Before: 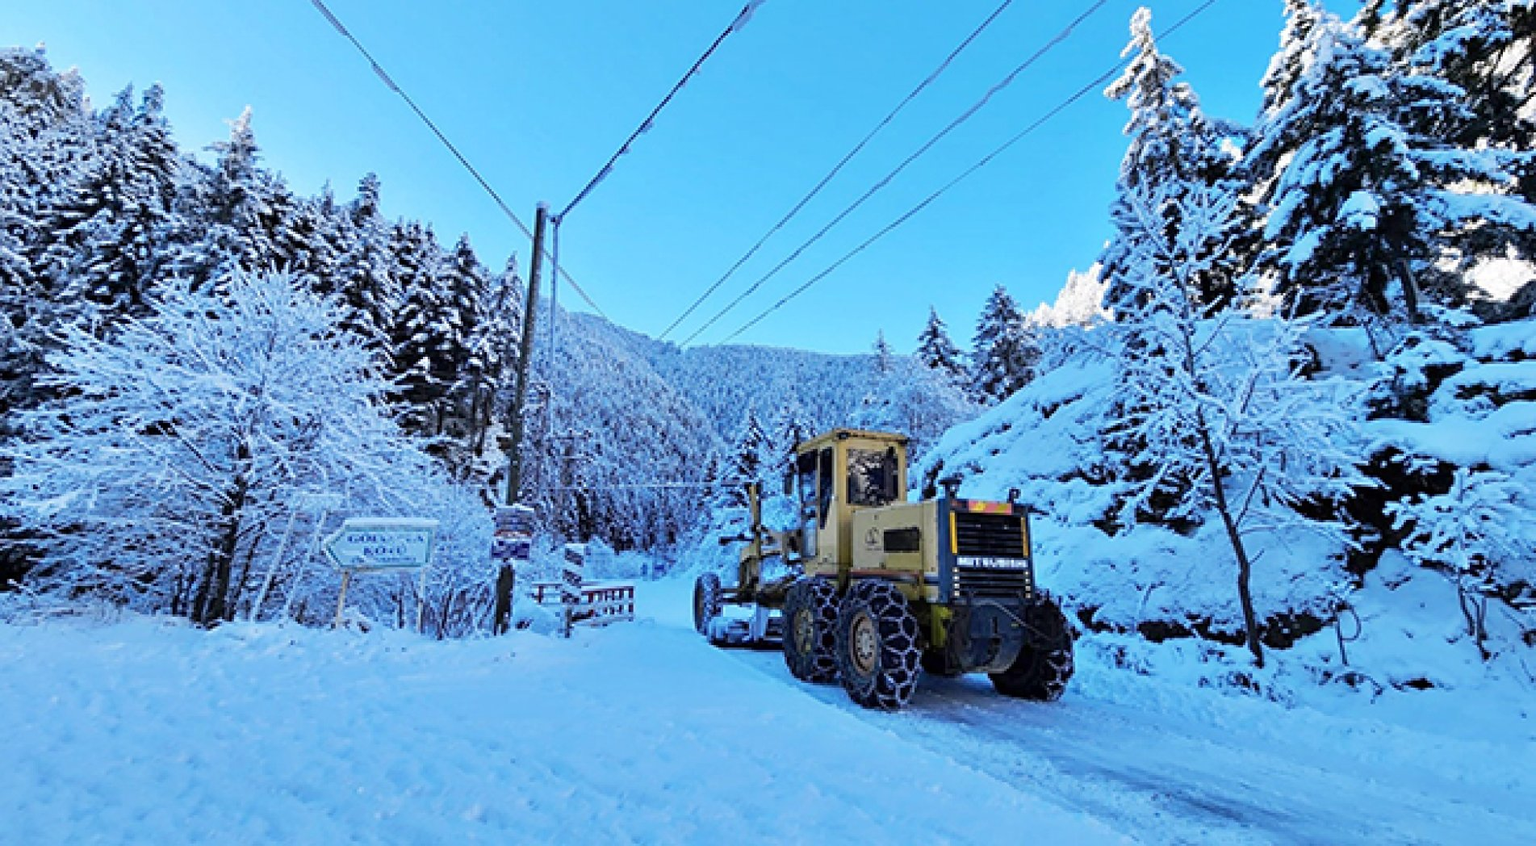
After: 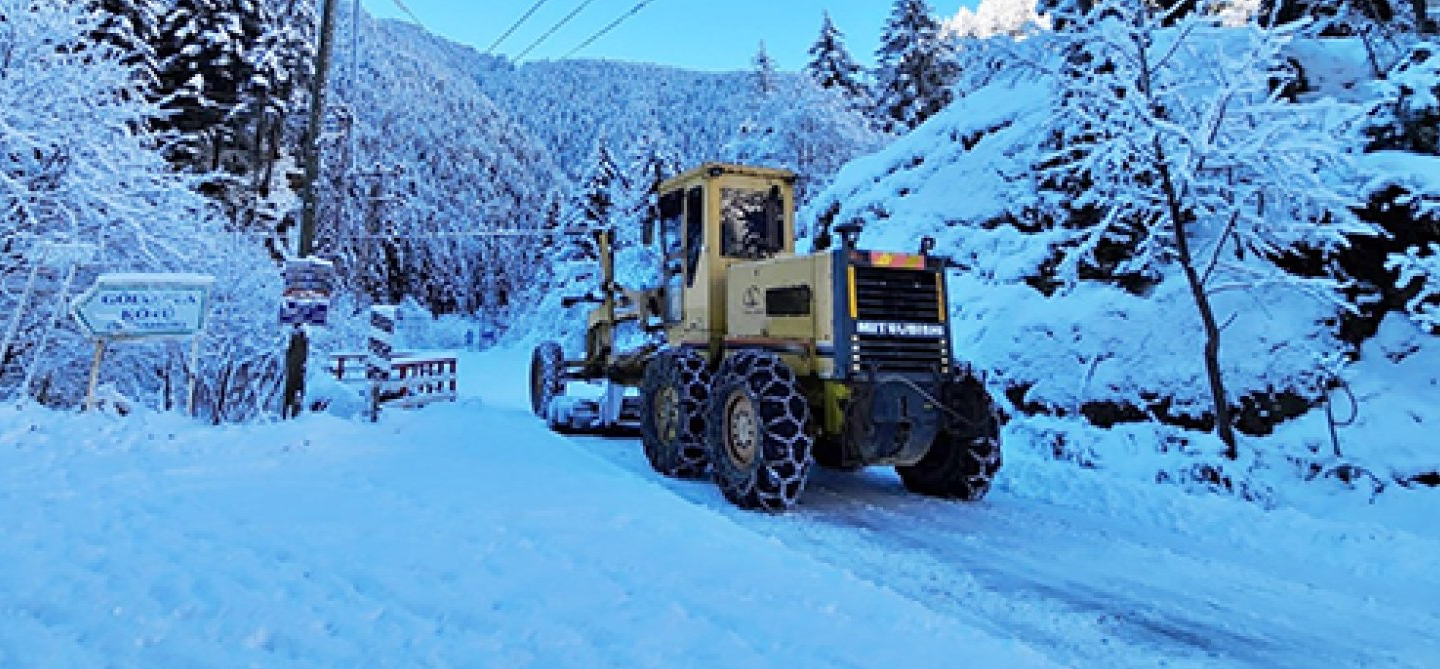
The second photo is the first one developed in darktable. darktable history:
crop and rotate: left 17.299%, top 35.115%, right 7.015%, bottom 1.024%
